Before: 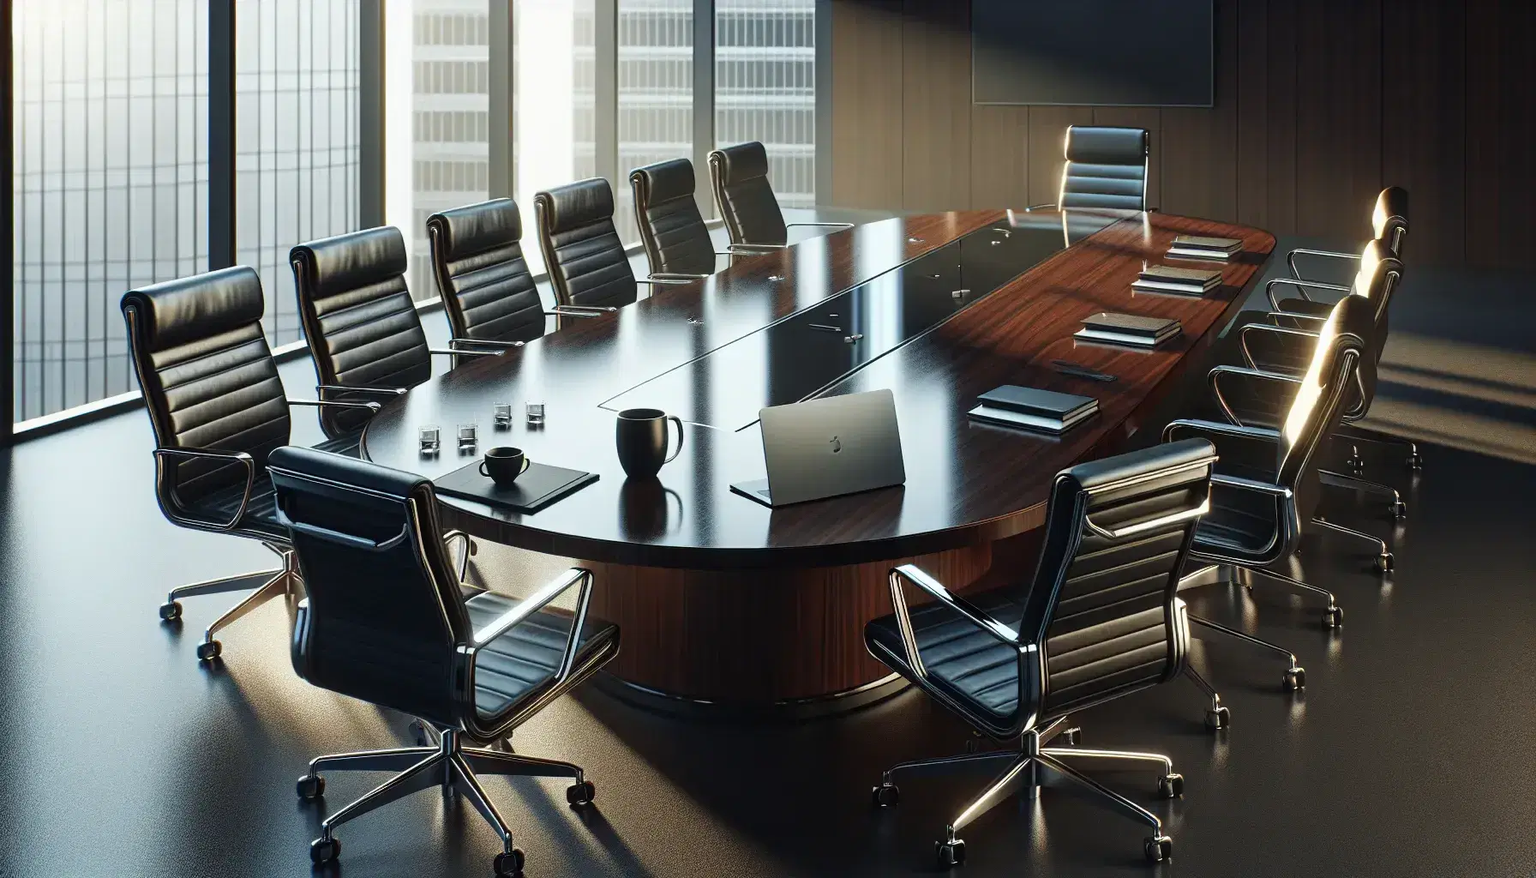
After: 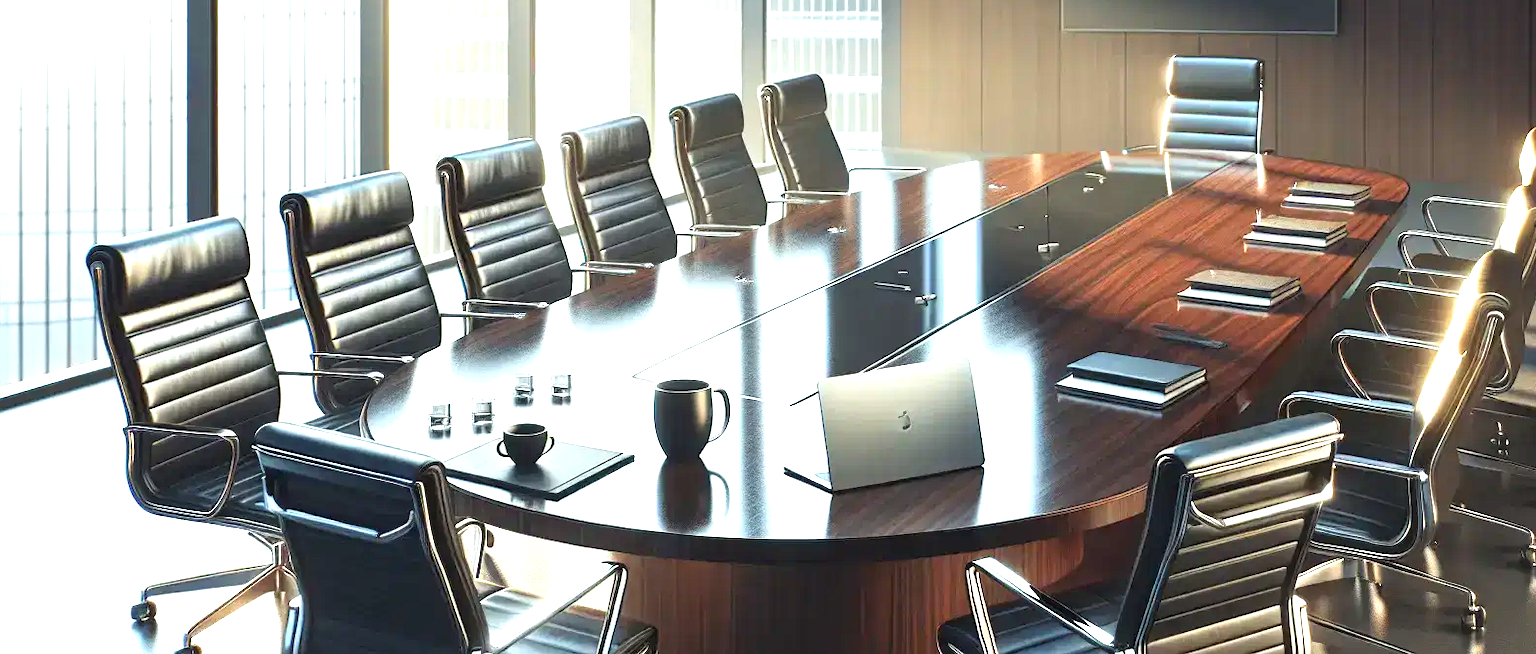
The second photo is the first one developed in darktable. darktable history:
crop: left 3.011%, top 8.847%, right 9.626%, bottom 25.96%
exposure: black level correction 0, exposure 1.385 EV, compensate highlight preservation false
contrast brightness saturation: contrast 0.046, brightness 0.064, saturation 0.015
